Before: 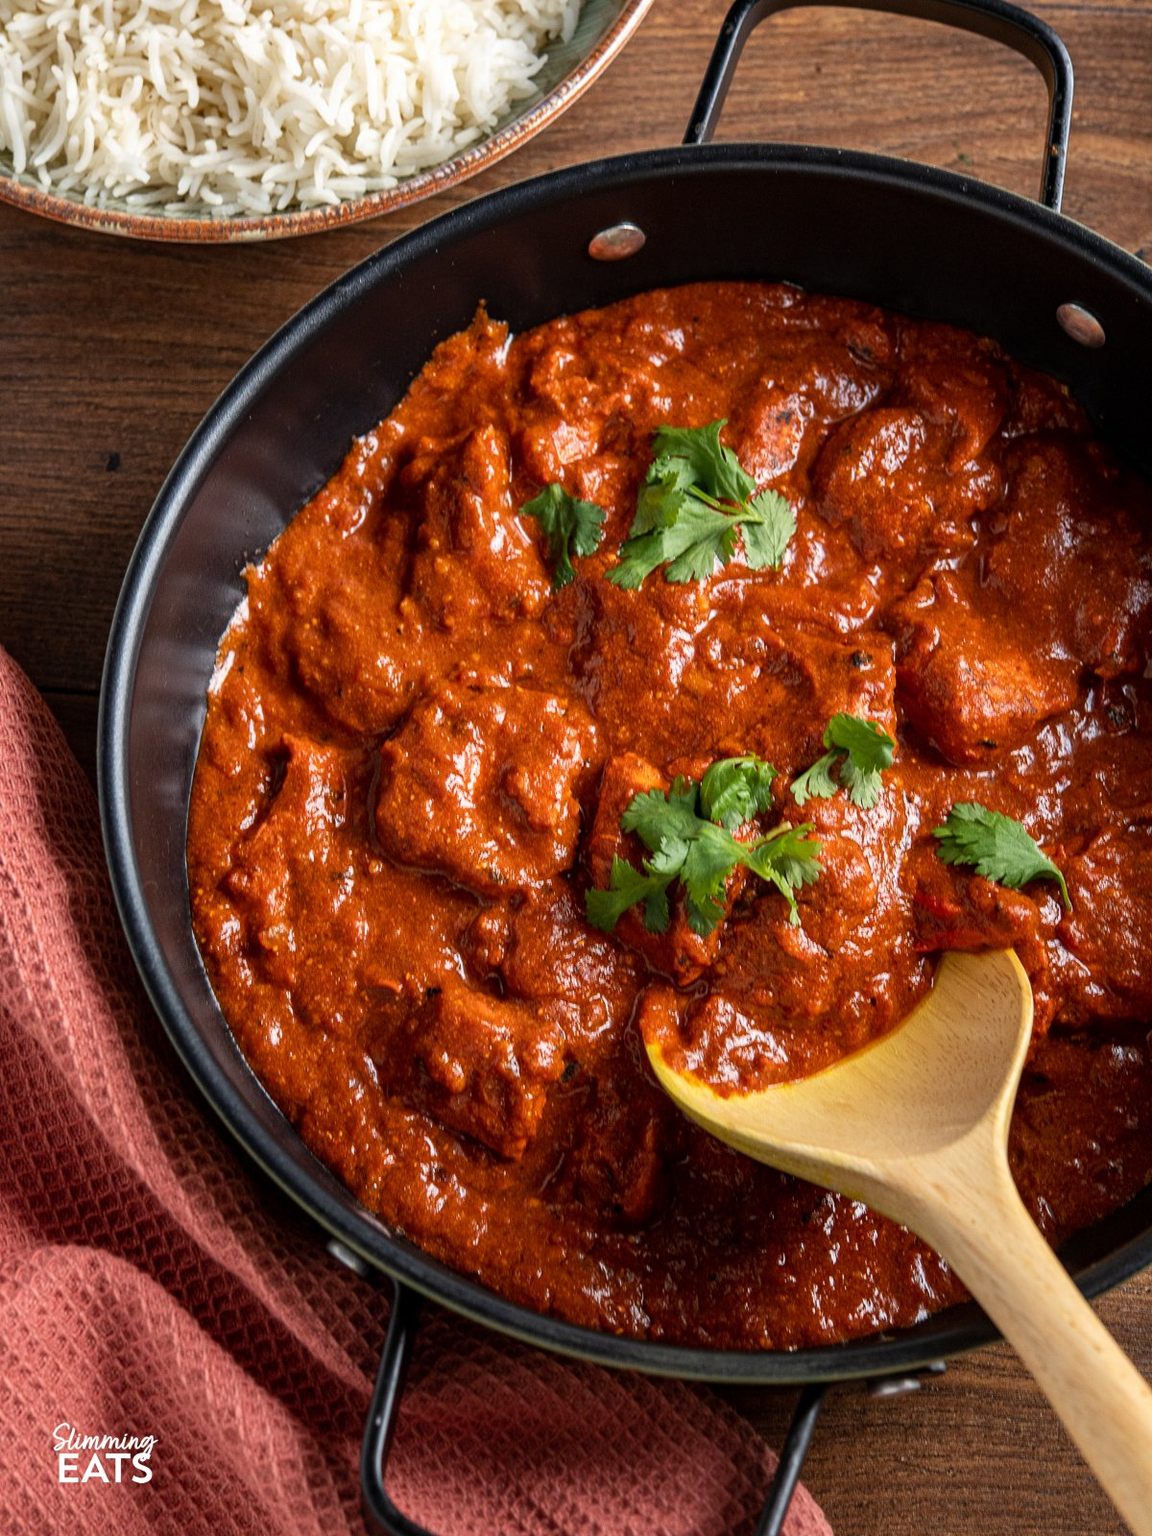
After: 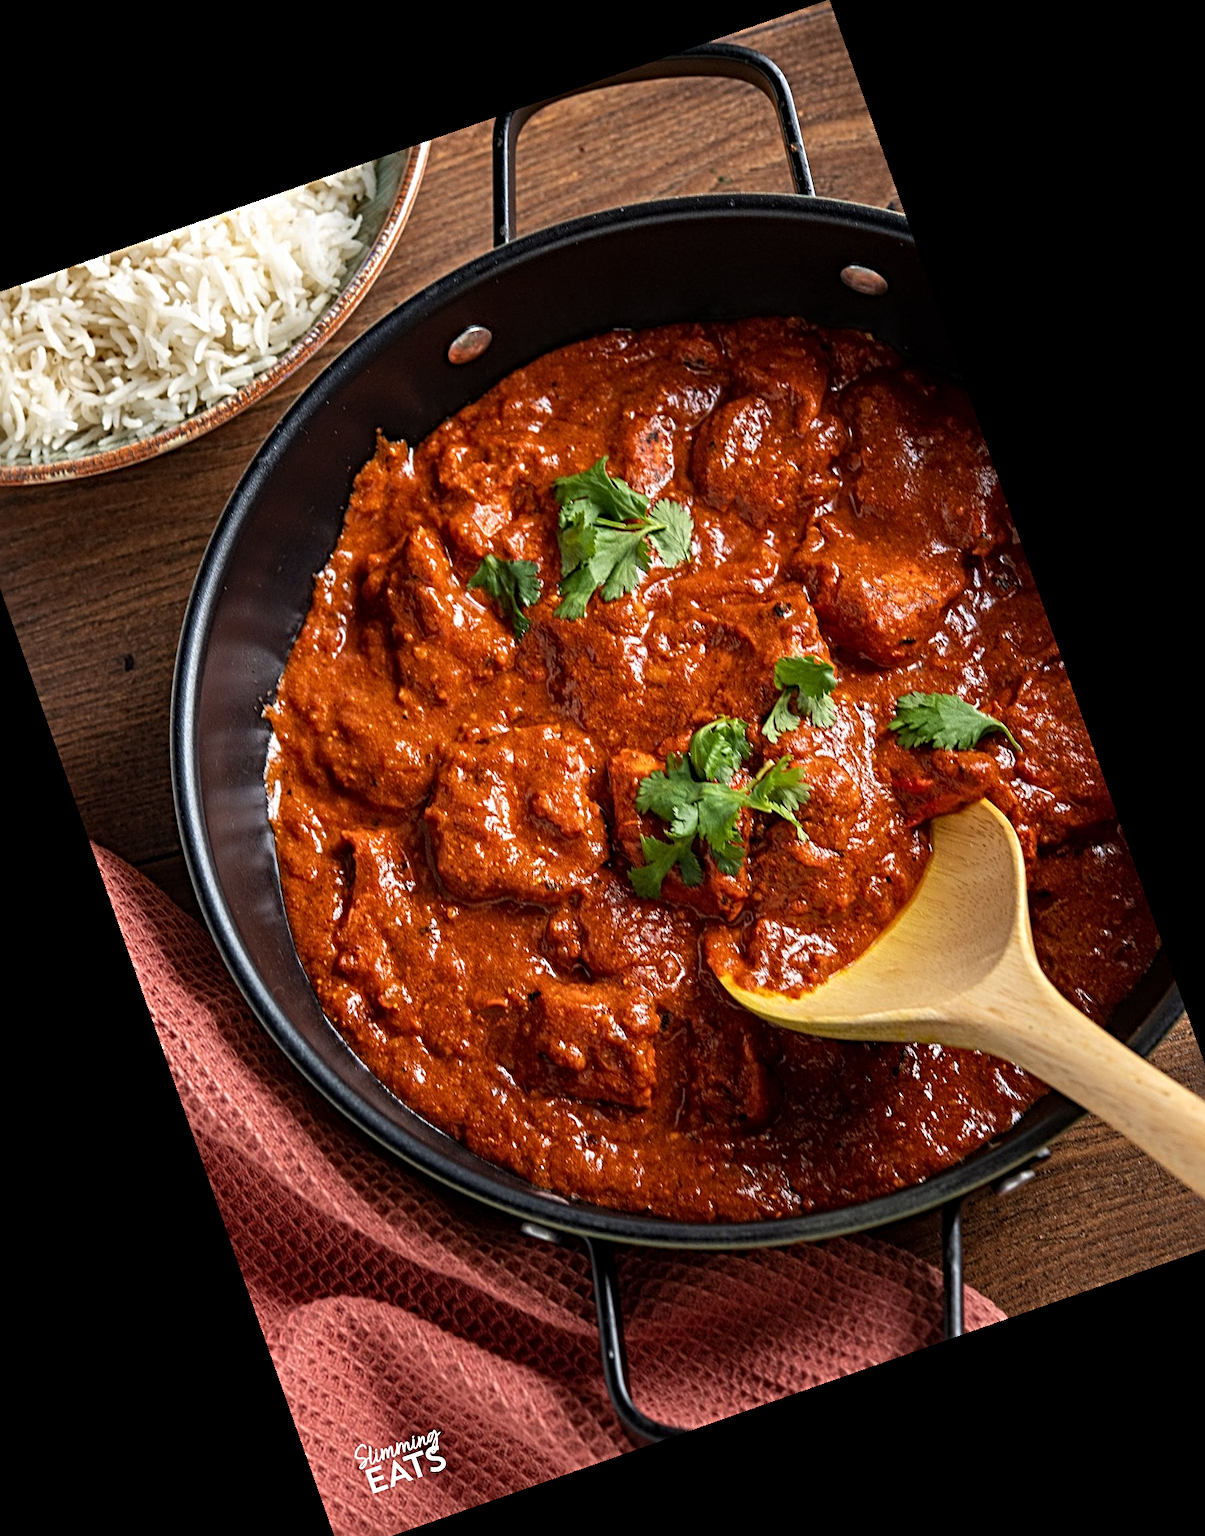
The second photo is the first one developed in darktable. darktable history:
sharpen: radius 4.883
crop and rotate: angle 19.43°, left 6.812%, right 4.125%, bottom 1.087%
